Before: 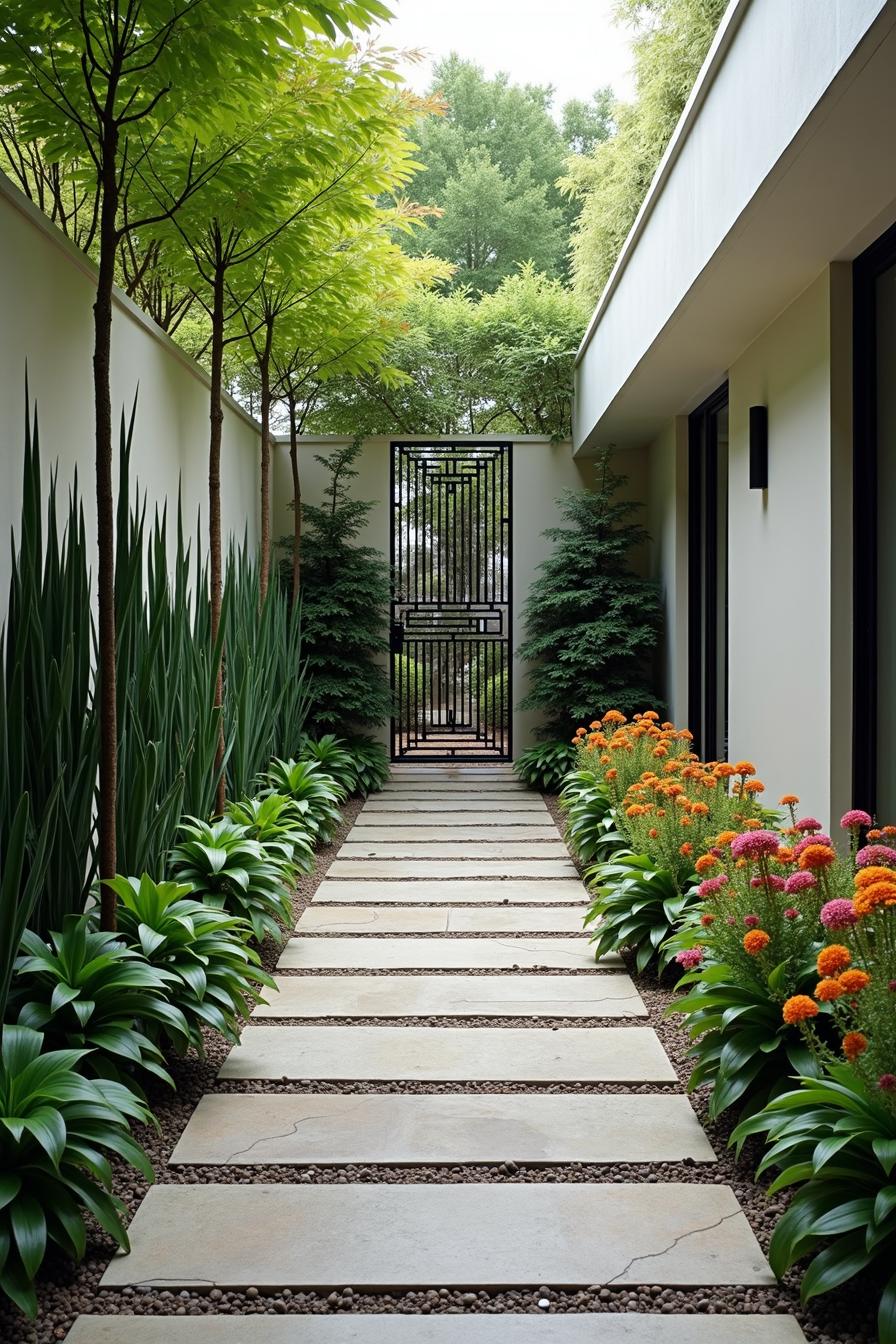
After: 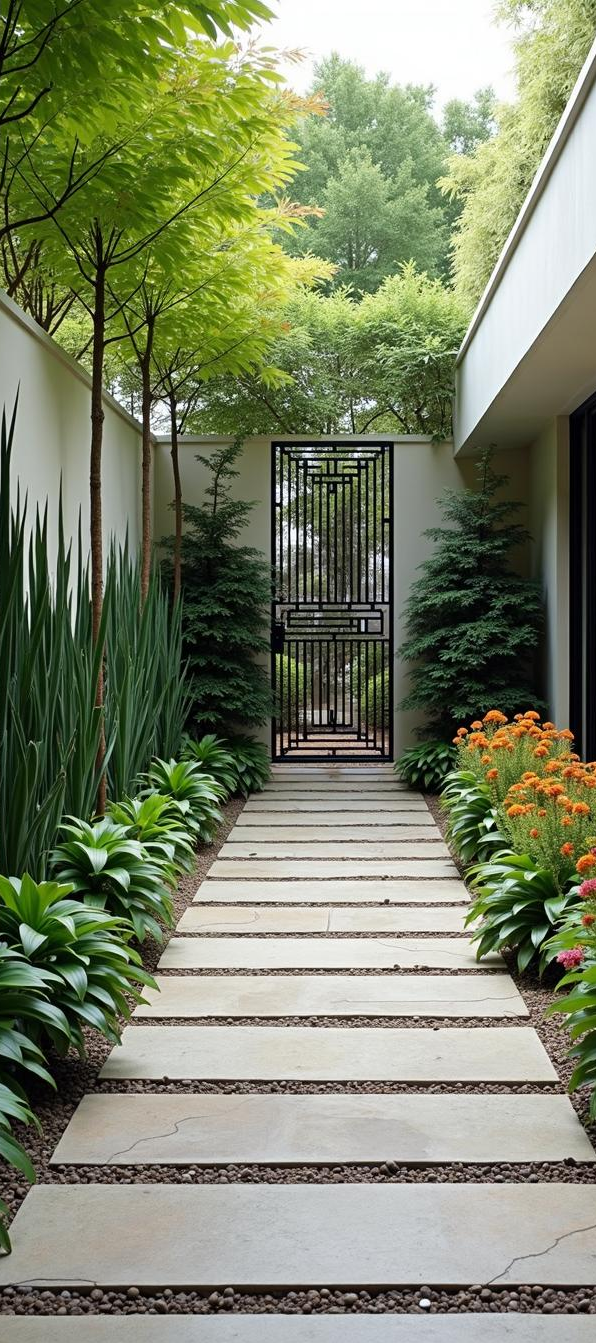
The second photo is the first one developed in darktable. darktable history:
crop and rotate: left 13.343%, right 20.058%
